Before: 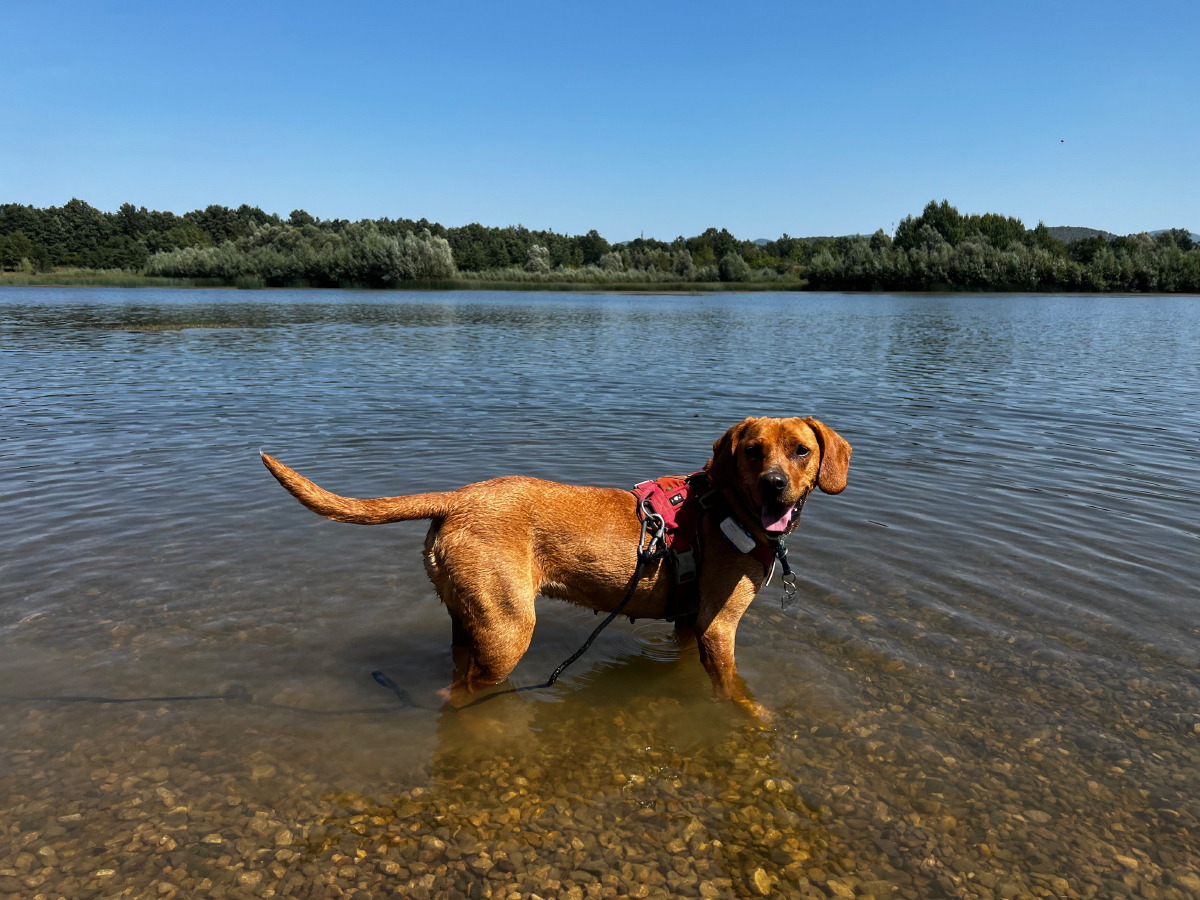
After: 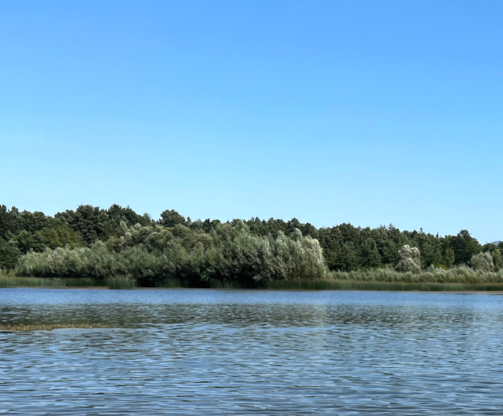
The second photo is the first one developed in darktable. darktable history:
exposure: black level correction 0, exposure 0.5 EV, compensate highlight preservation false
crop and rotate: left 10.817%, top 0.062%, right 47.194%, bottom 53.626%
